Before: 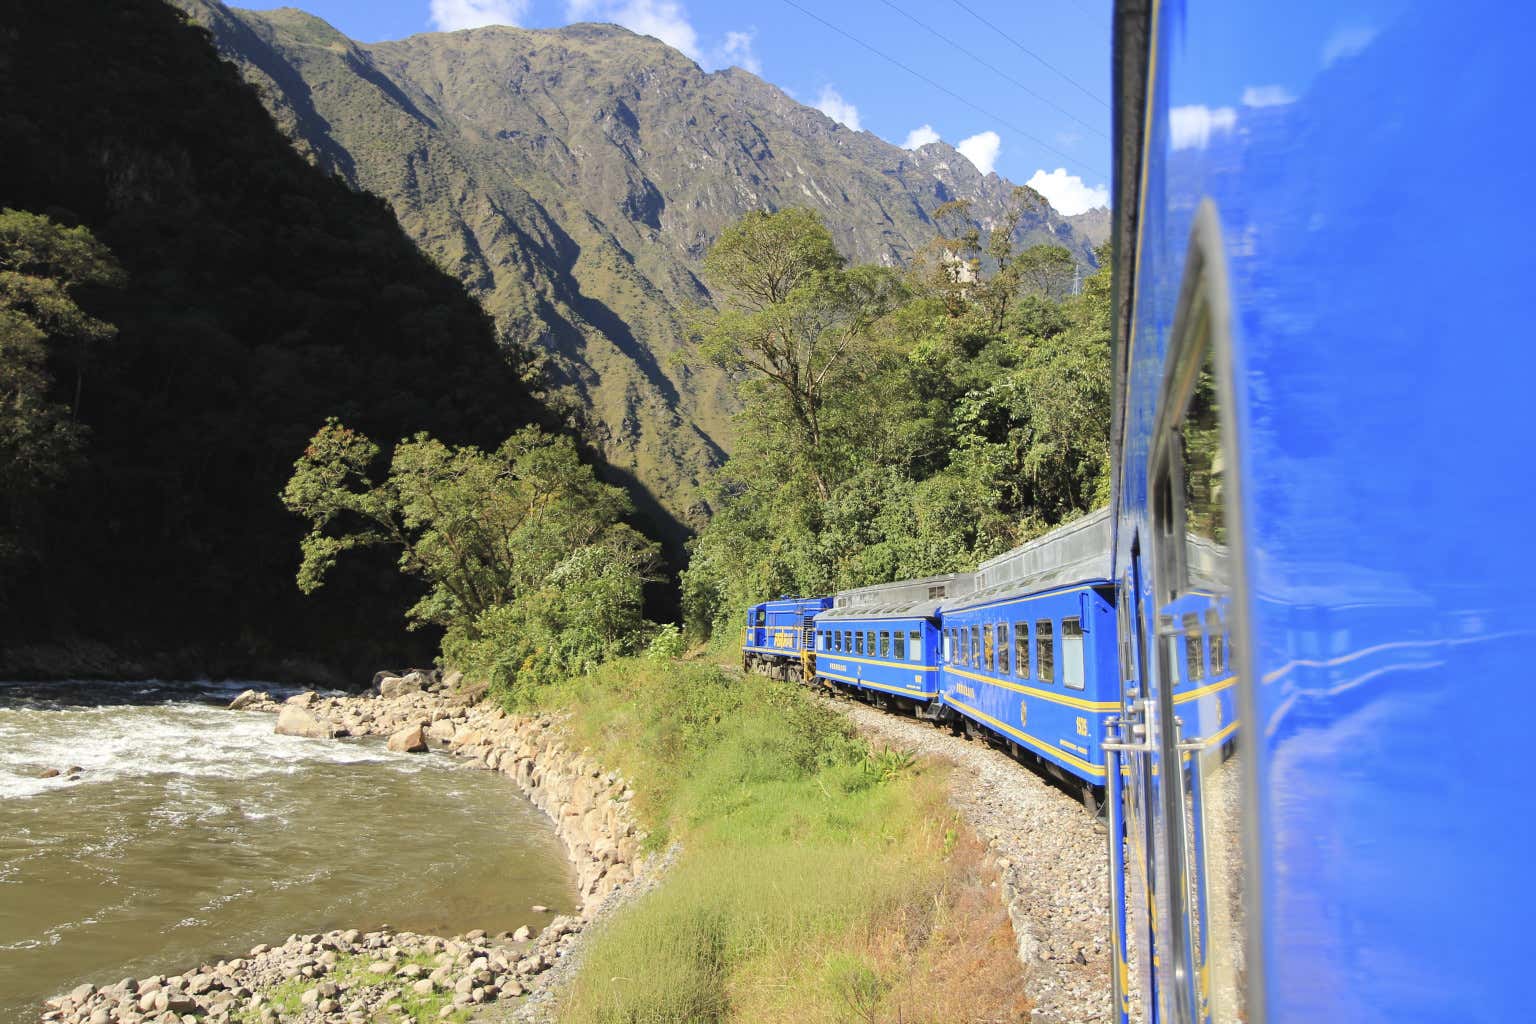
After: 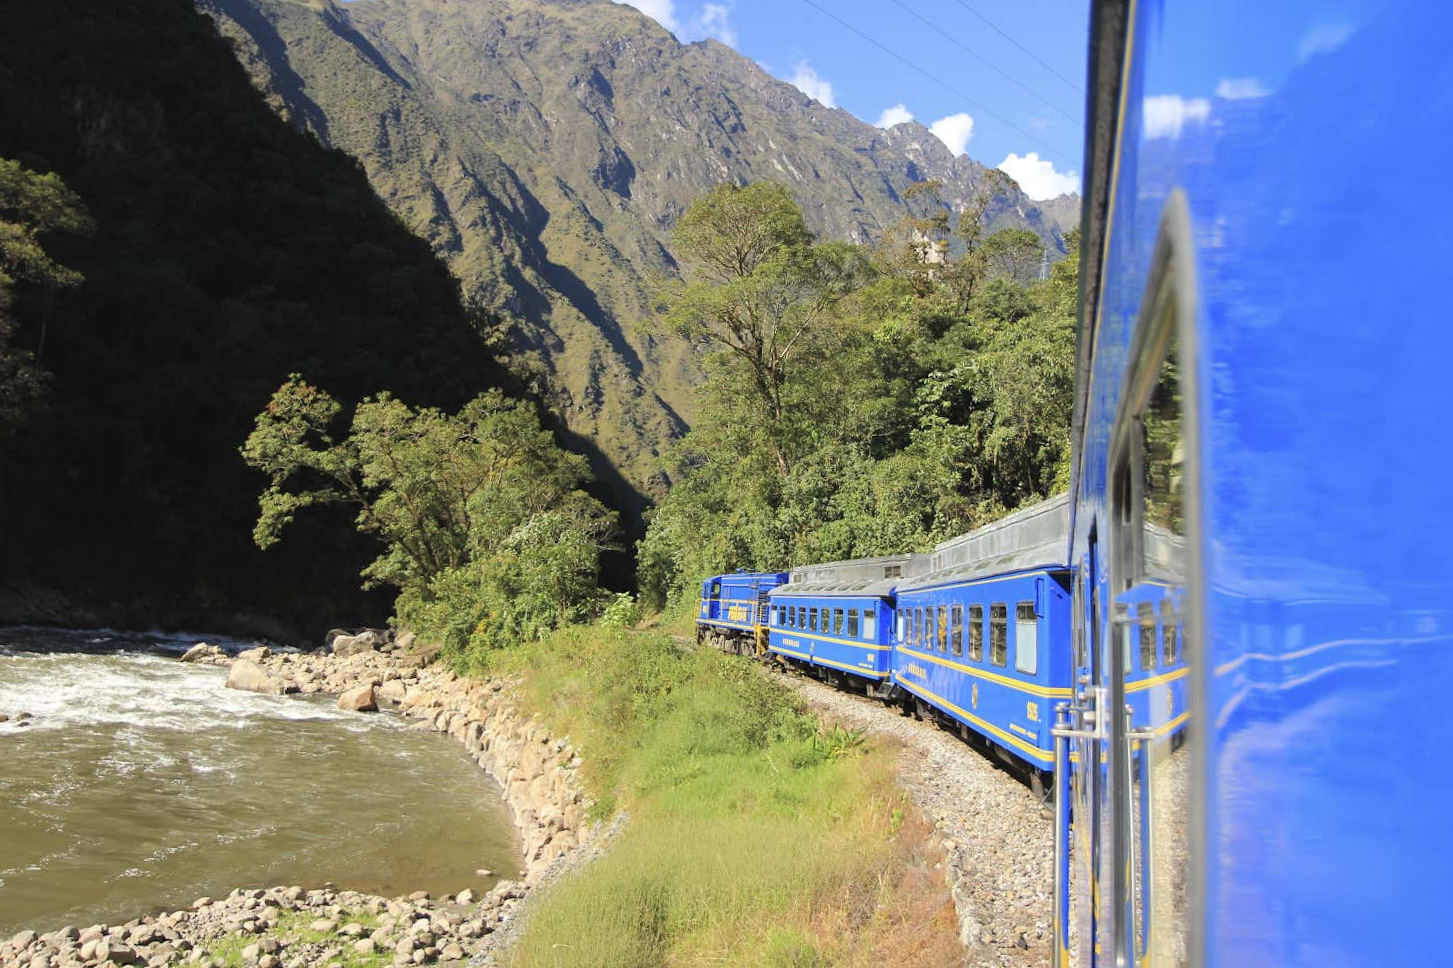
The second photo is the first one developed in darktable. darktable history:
crop and rotate: angle -2.21°
